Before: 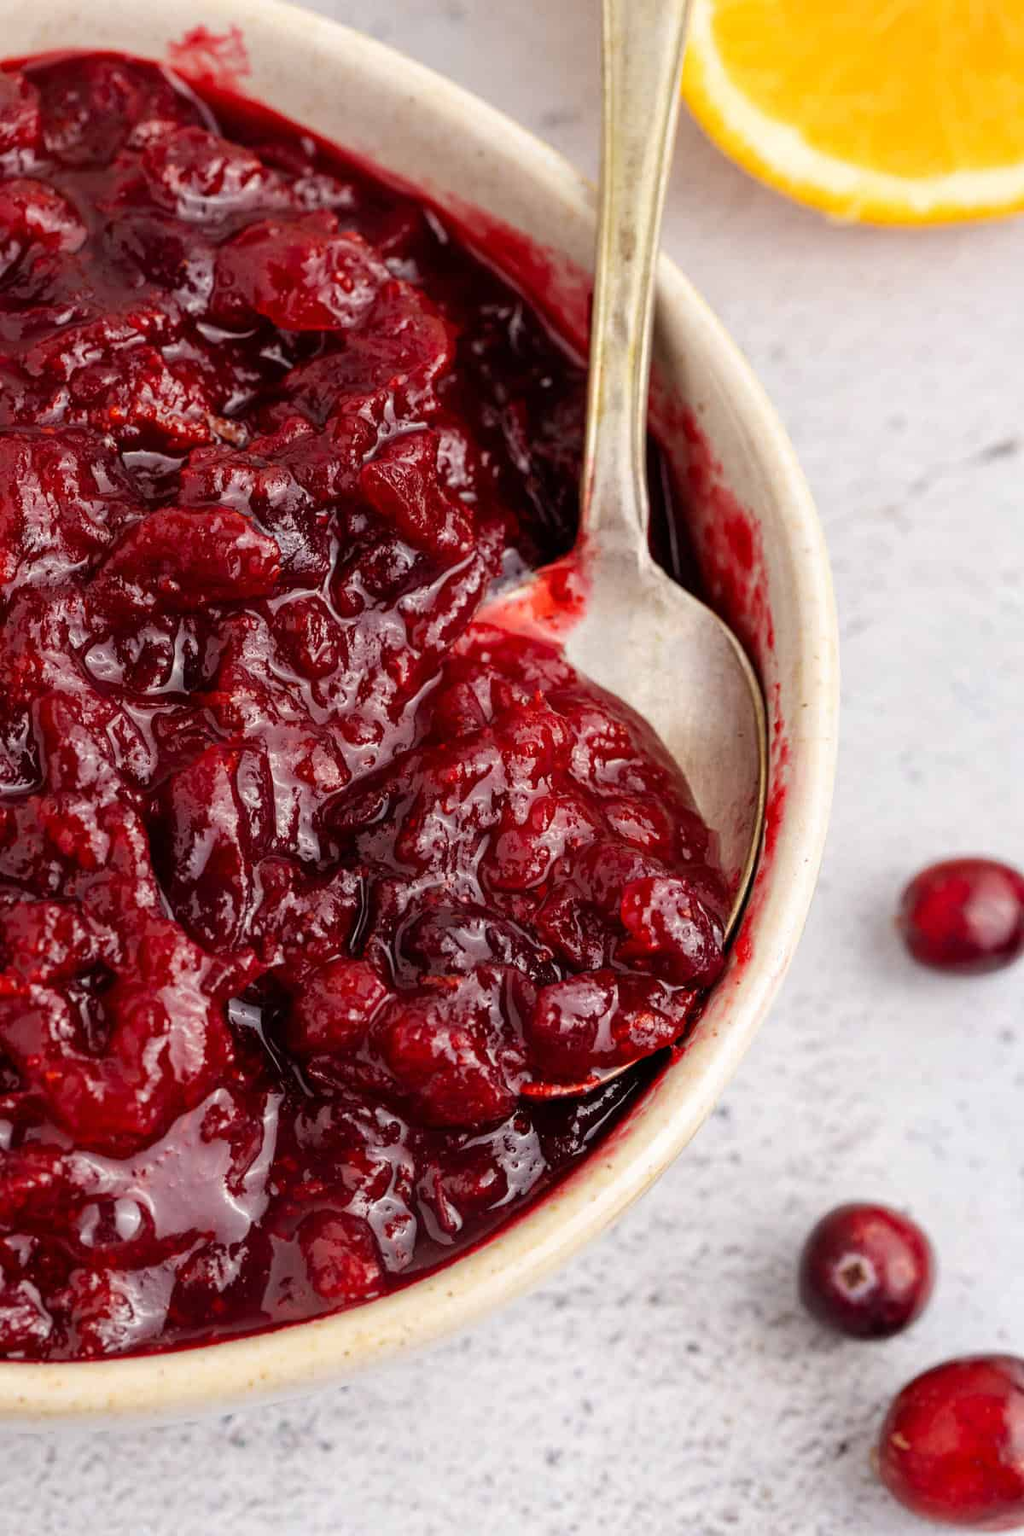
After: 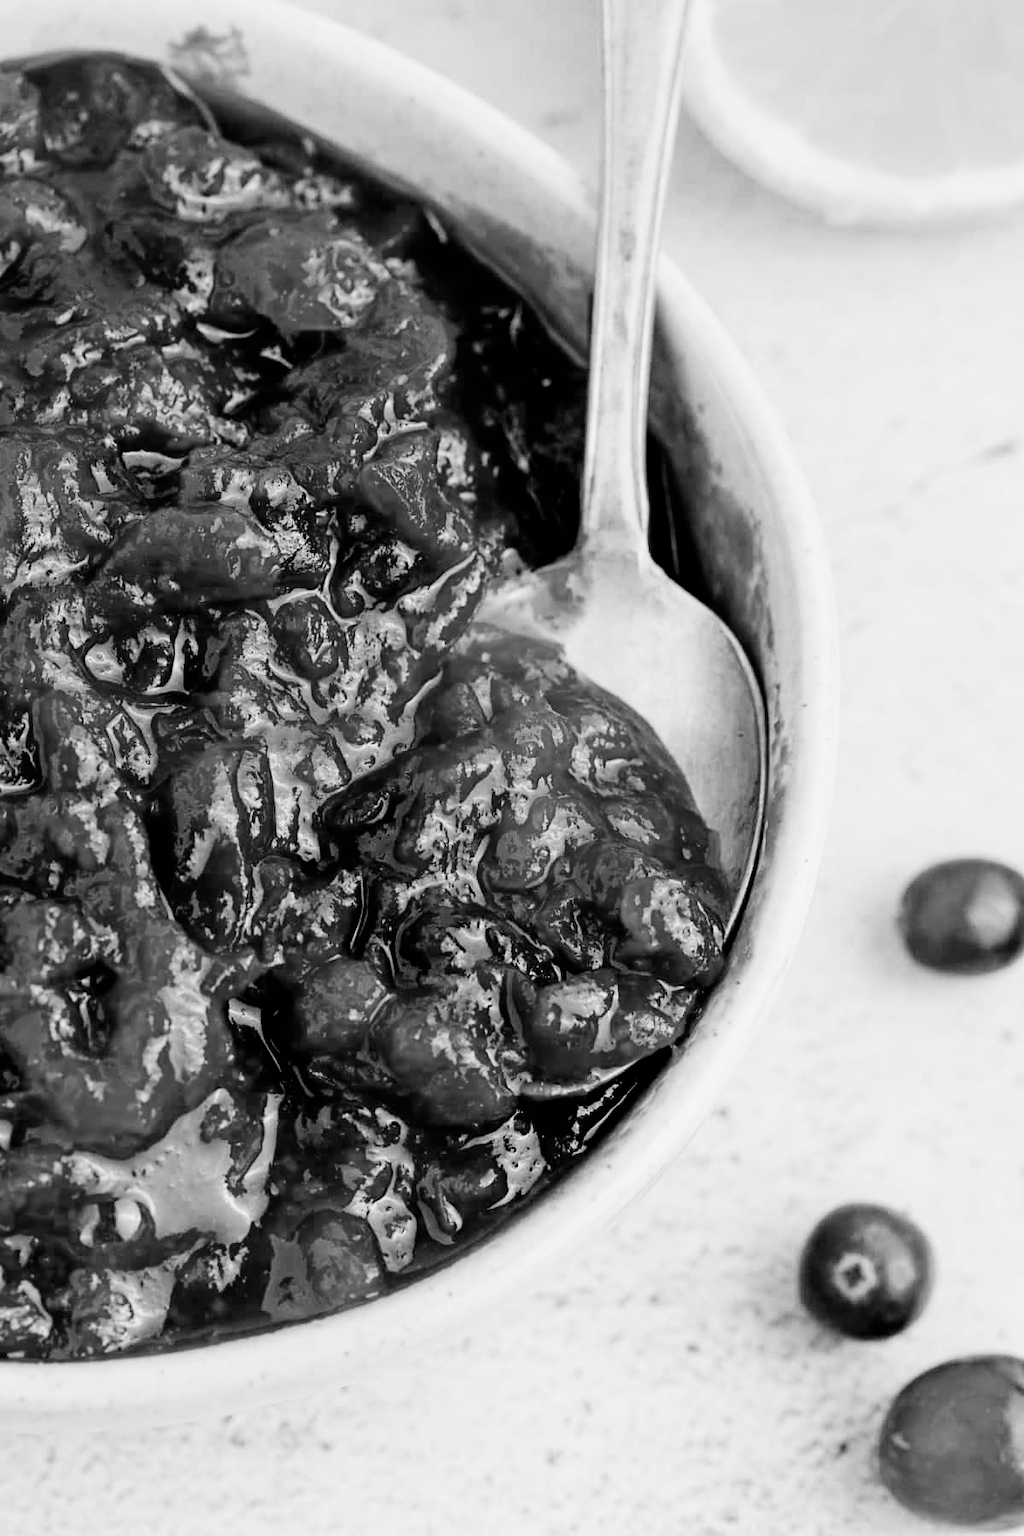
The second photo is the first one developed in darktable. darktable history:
filmic rgb: black relative exposure -5 EV, hardness 2.88, contrast 1.3, highlights saturation mix -30%
monochrome: on, module defaults
exposure: exposure 0.7 EV, compensate highlight preservation false
